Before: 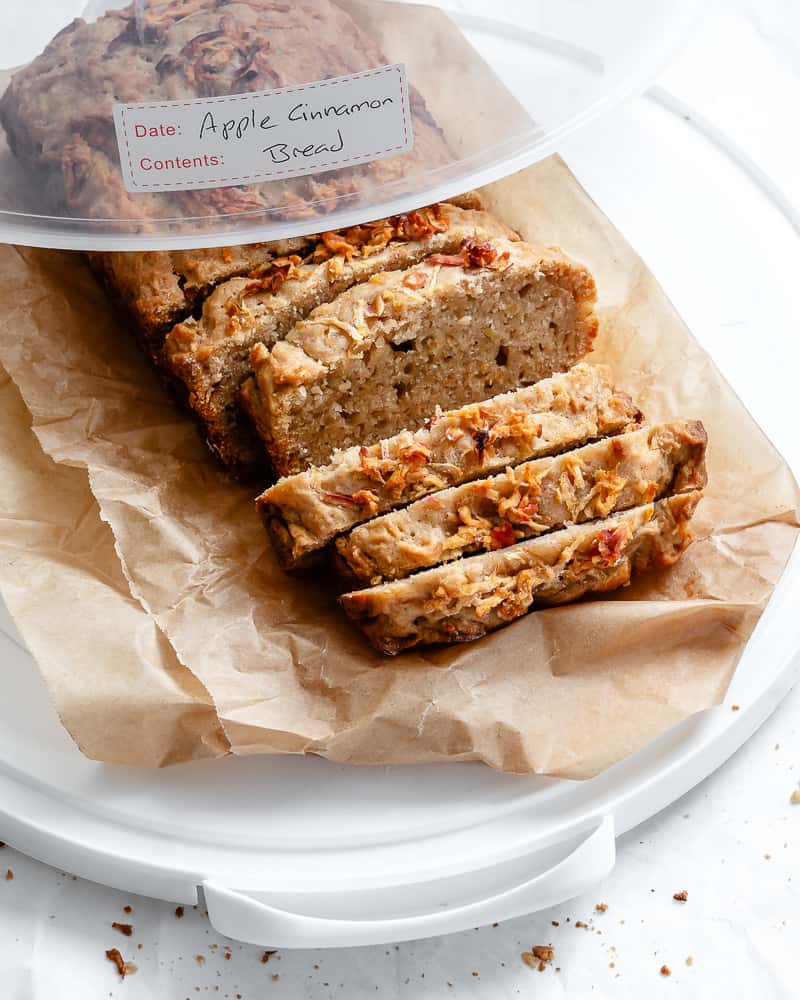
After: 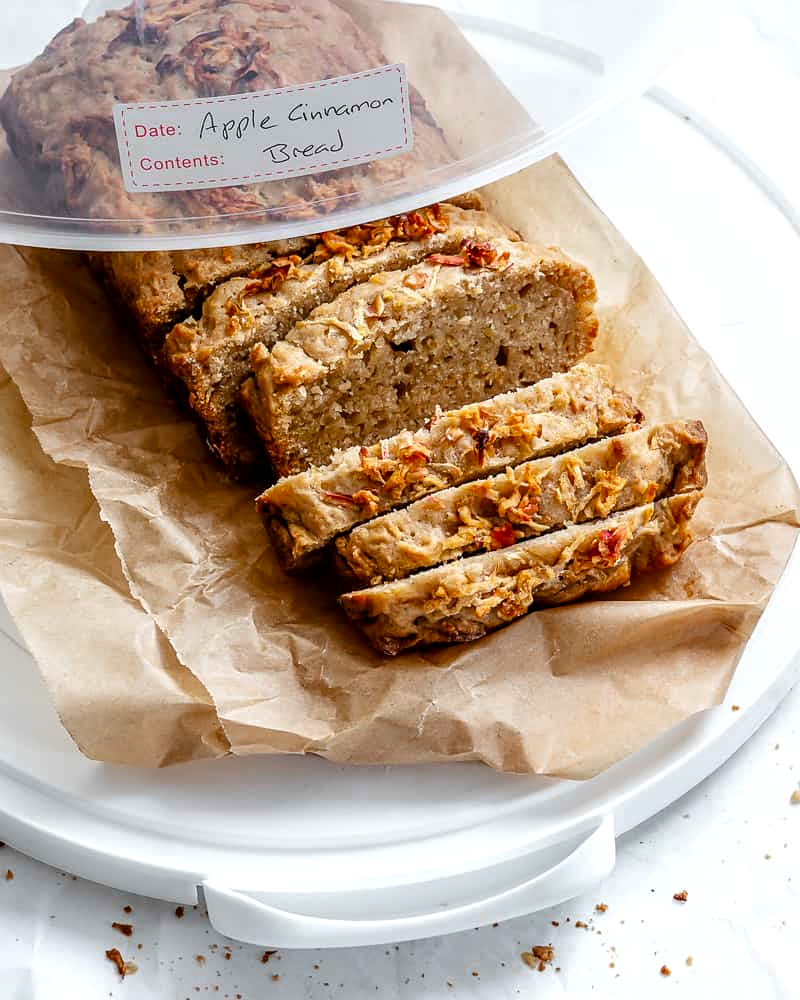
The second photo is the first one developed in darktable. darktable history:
sharpen: amount 0.2
color zones: curves: ch0 [(0.254, 0.492) (0.724, 0.62)]; ch1 [(0.25, 0.528) (0.719, 0.796)]; ch2 [(0, 0.472) (0.25, 0.5) (0.73, 0.184)]
local contrast: on, module defaults
